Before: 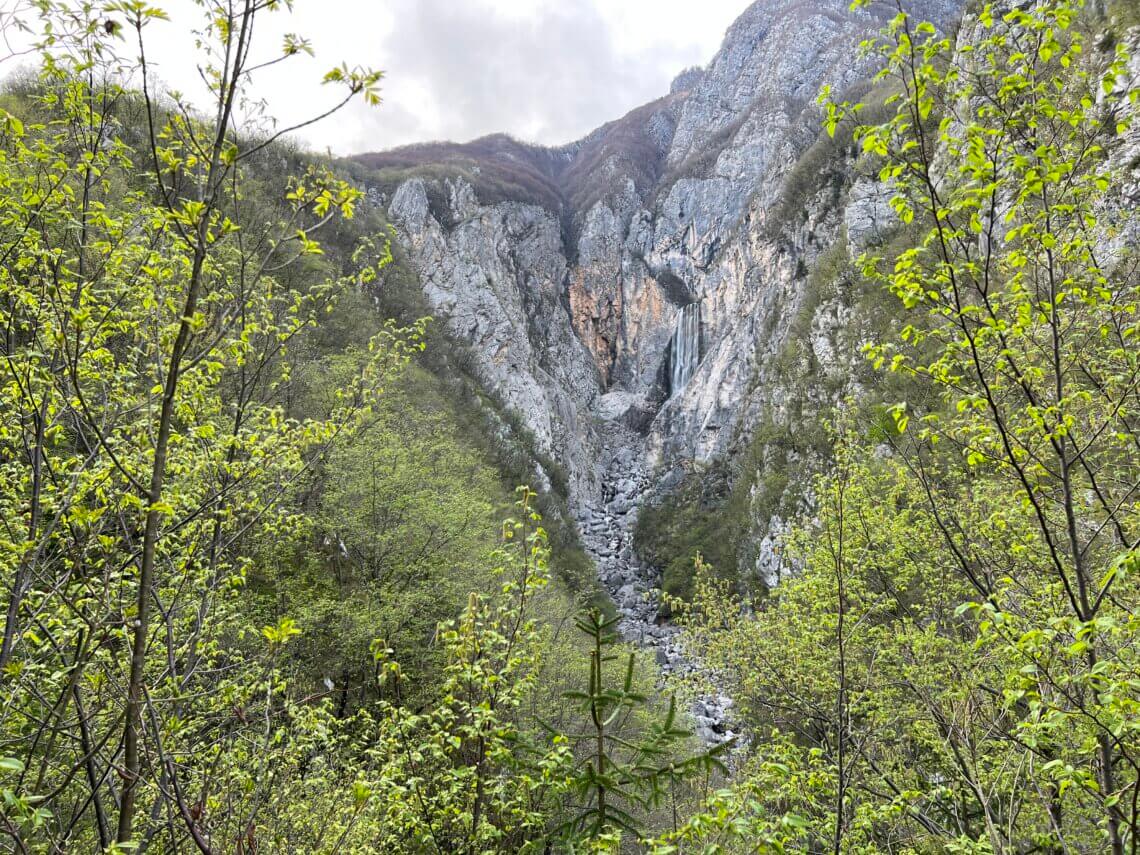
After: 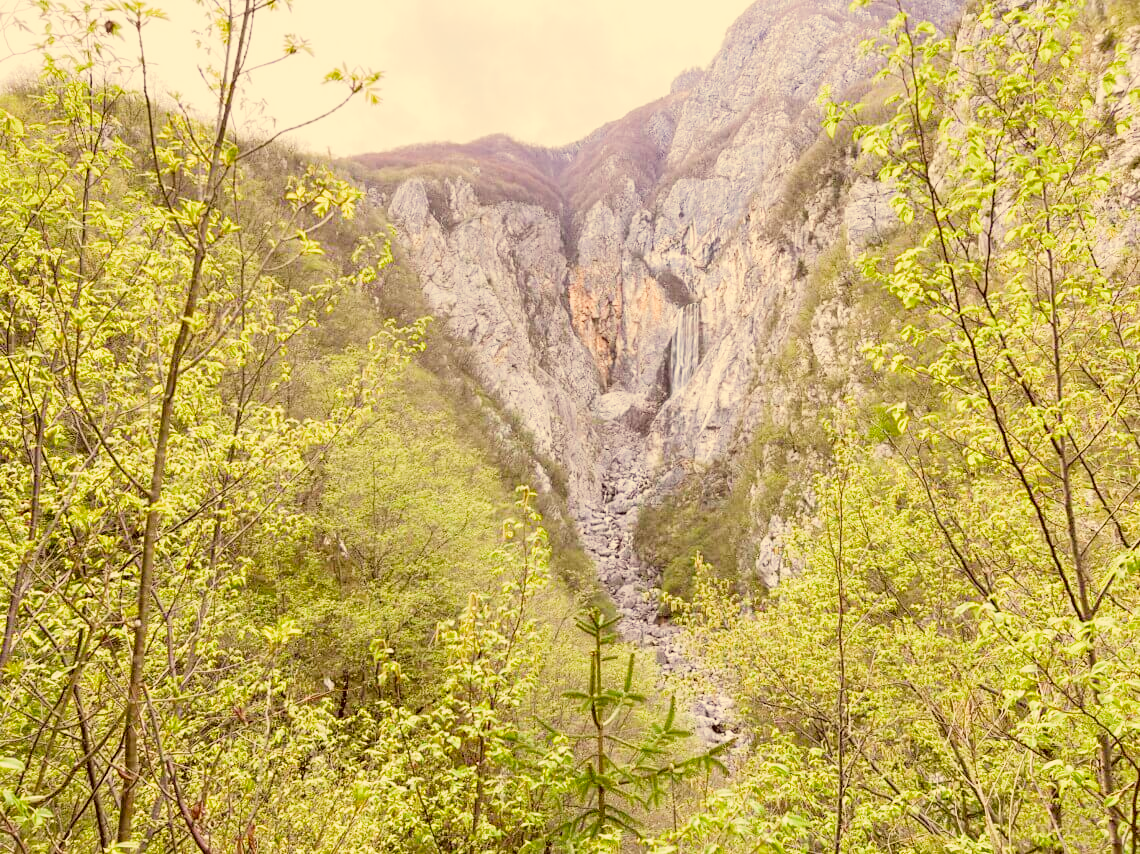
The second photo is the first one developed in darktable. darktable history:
exposure: black level correction 0, exposure 1.9 EV, compensate highlight preservation false
white balance: red 1.05, blue 1.072
crop: bottom 0.071%
tone curve: curves: ch0 [(0, 0) (0.915, 0.89) (1, 1)]
filmic rgb: black relative exposure -8.79 EV, white relative exposure 4.98 EV, threshold 3 EV, target black luminance 0%, hardness 3.77, latitude 66.33%, contrast 0.822, shadows ↔ highlights balance 20%, color science v5 (2021), contrast in shadows safe, contrast in highlights safe, enable highlight reconstruction true
color correction: highlights a* 1.12, highlights b* 24.26, shadows a* 15.58, shadows b* 24.26
